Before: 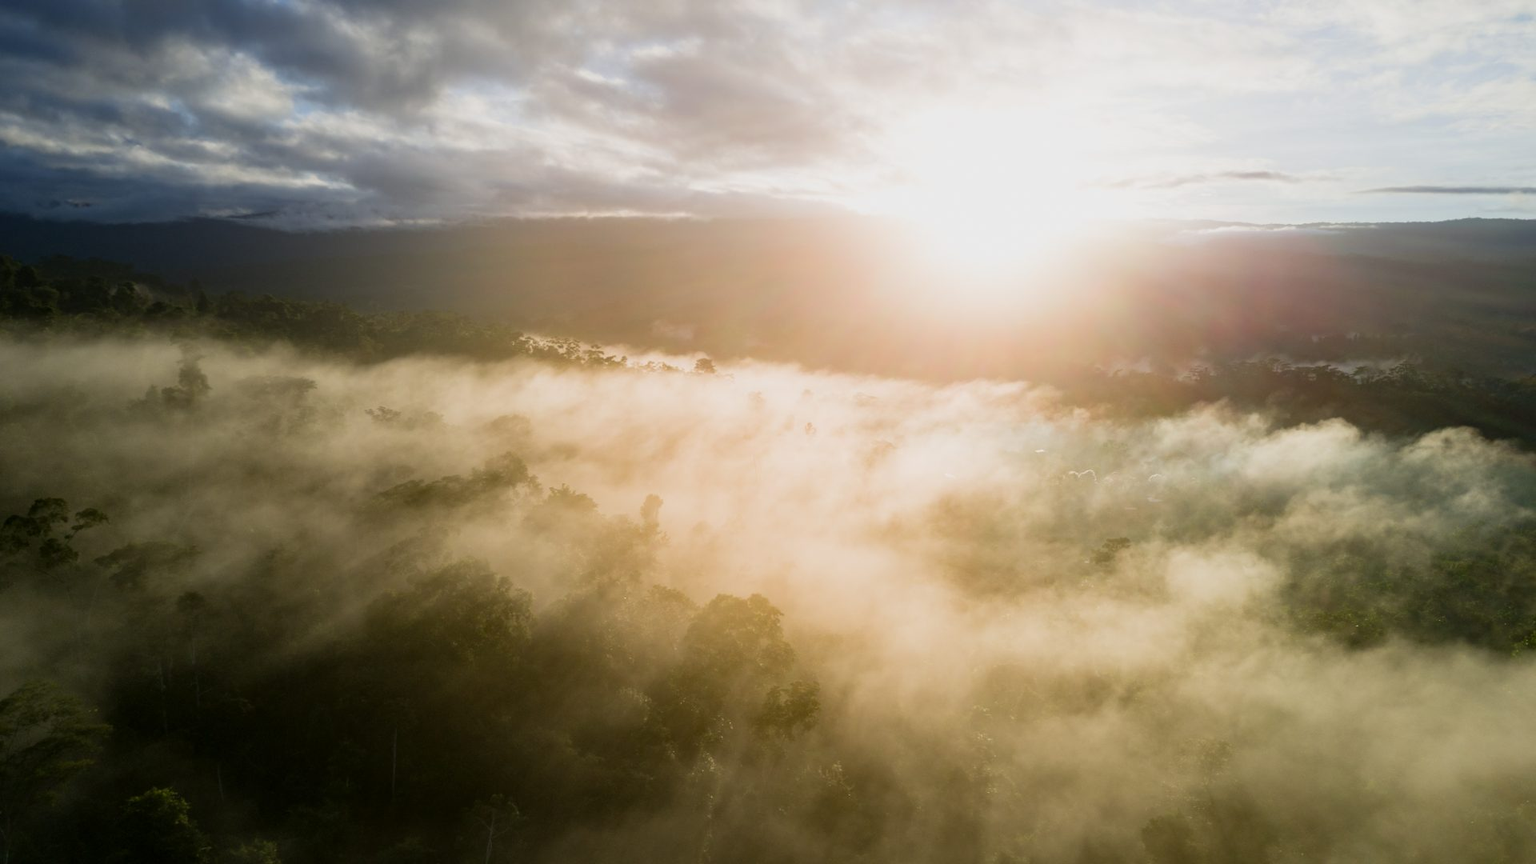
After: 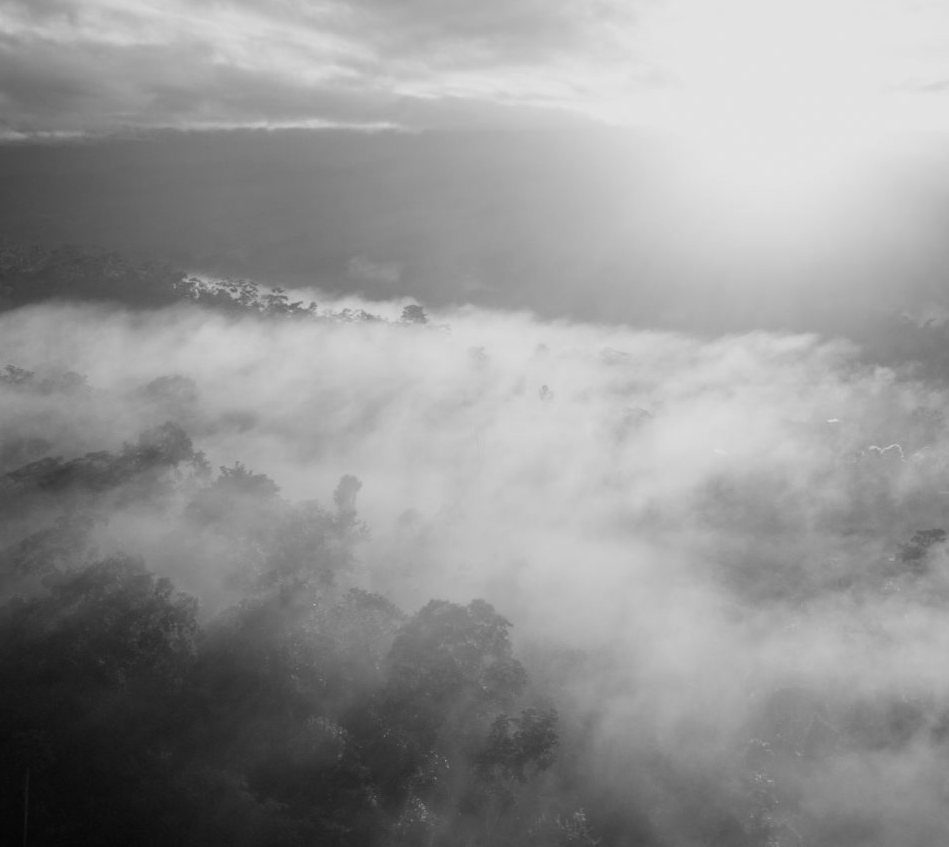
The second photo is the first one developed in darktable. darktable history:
crop and rotate: angle 0.02°, left 24.353%, top 13.219%, right 26.156%, bottom 8.224%
color zones: curves: ch0 [(0.004, 0.305) (0.261, 0.623) (0.389, 0.399) (0.708, 0.571) (0.947, 0.34)]; ch1 [(0.025, 0.645) (0.229, 0.584) (0.326, 0.551) (0.484, 0.262) (0.757, 0.643)]
color calibration: output gray [0.22, 0.42, 0.37, 0], gray › normalize channels true, illuminant same as pipeline (D50), adaptation XYZ, x 0.346, y 0.359, gamut compression 0
